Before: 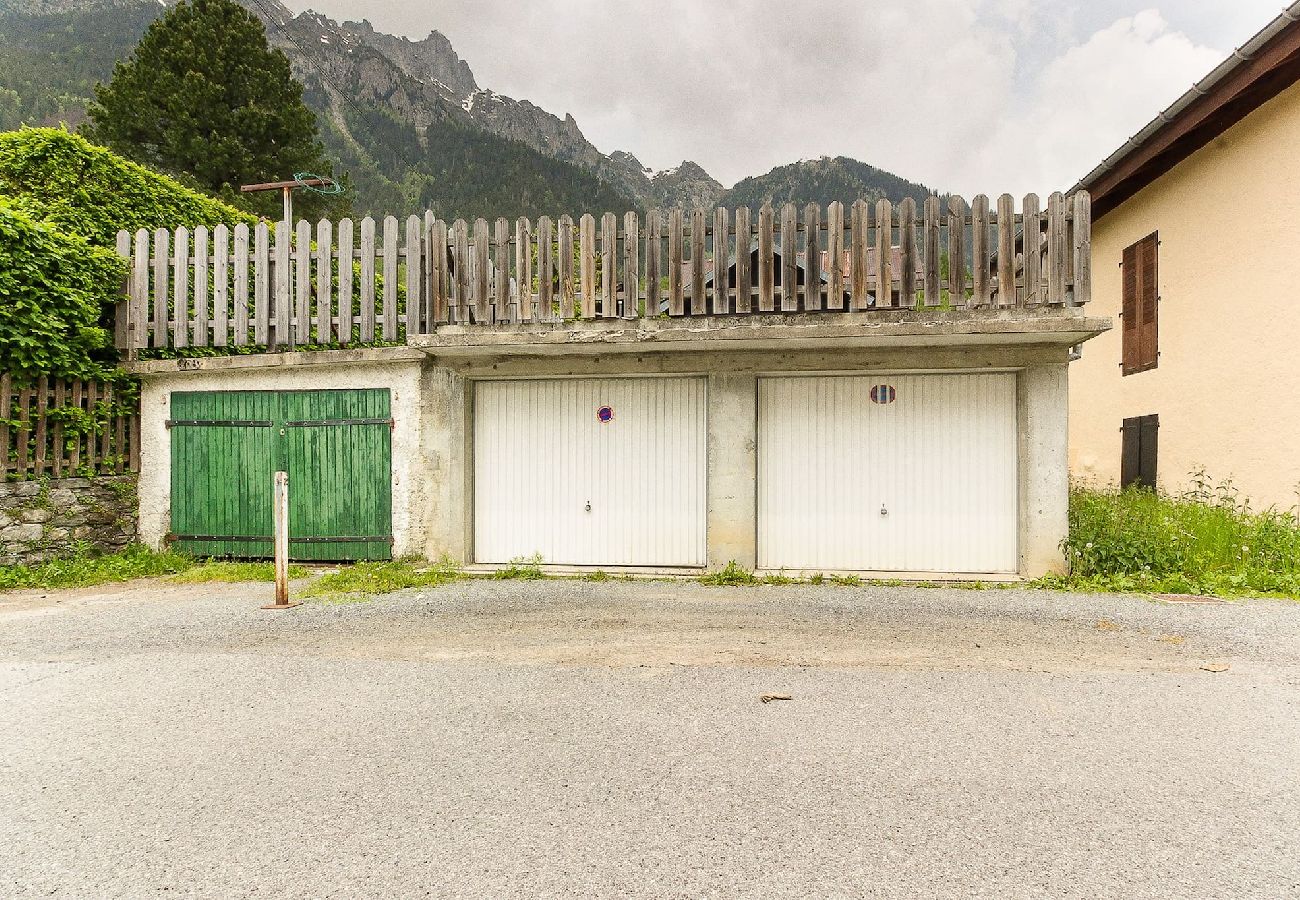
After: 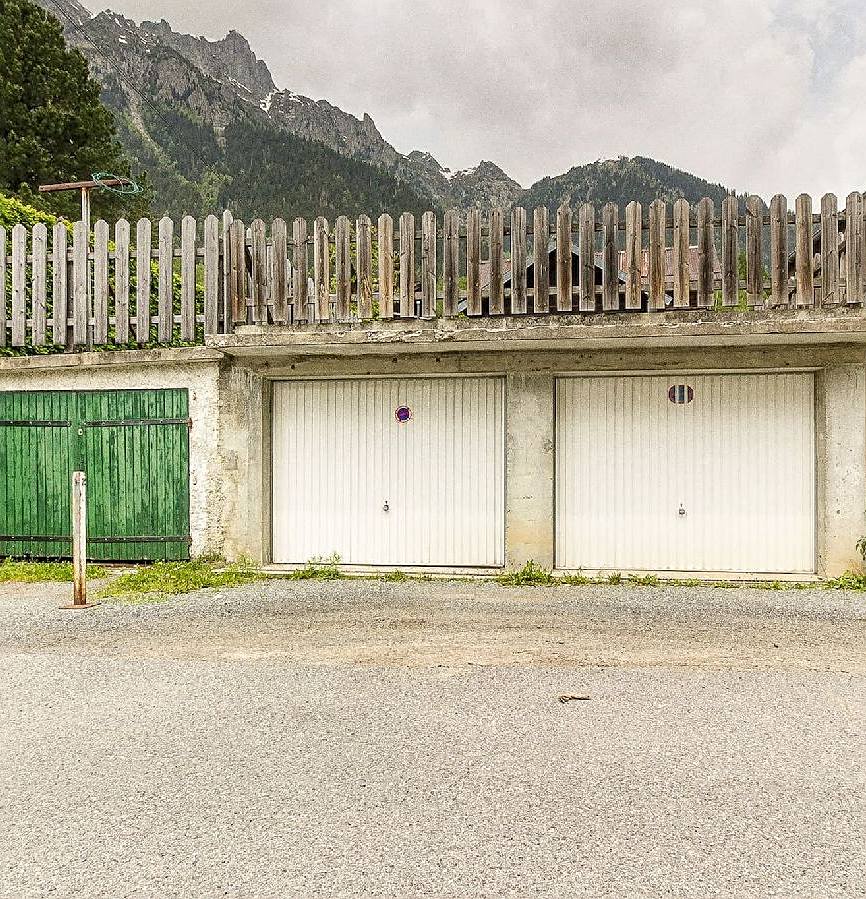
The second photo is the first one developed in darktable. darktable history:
local contrast: on, module defaults
sharpen: on, module defaults
crop and rotate: left 15.546%, right 17.787%
